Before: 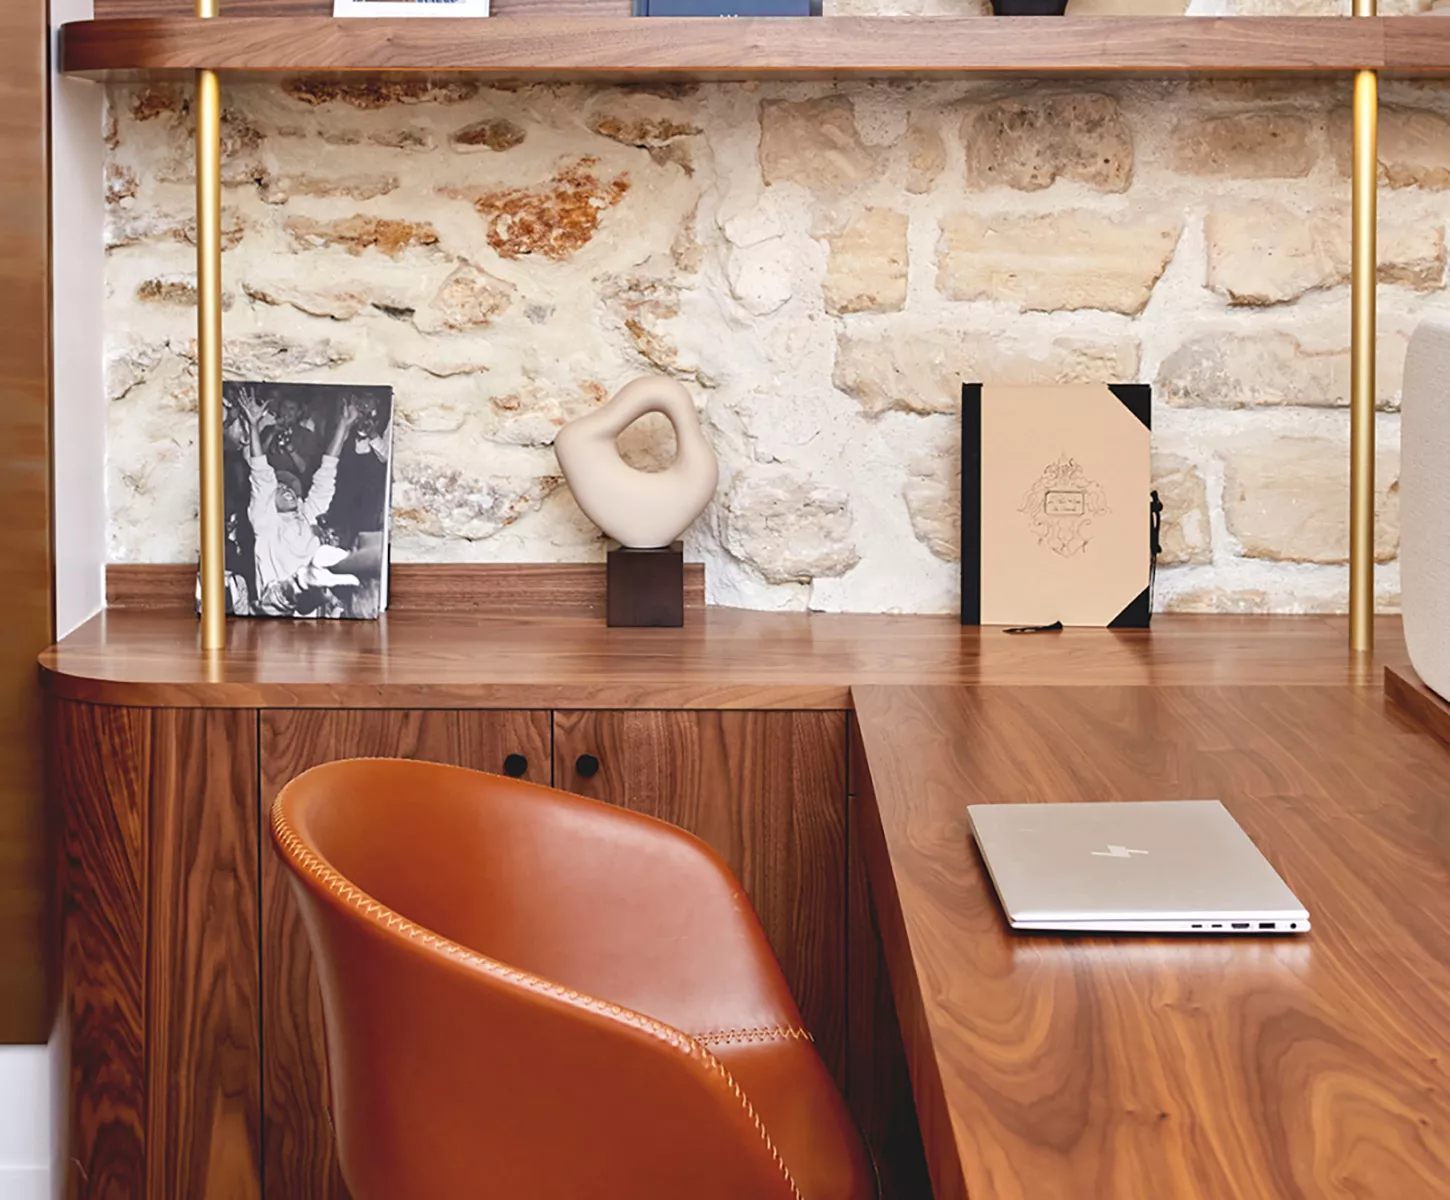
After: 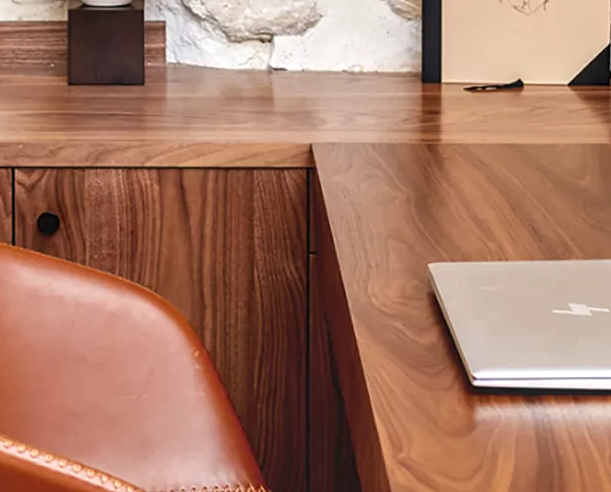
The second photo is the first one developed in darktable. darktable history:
local contrast: detail 130%
crop: left 37.221%, top 45.169%, right 20.63%, bottom 13.777%
base curve: preserve colors none
